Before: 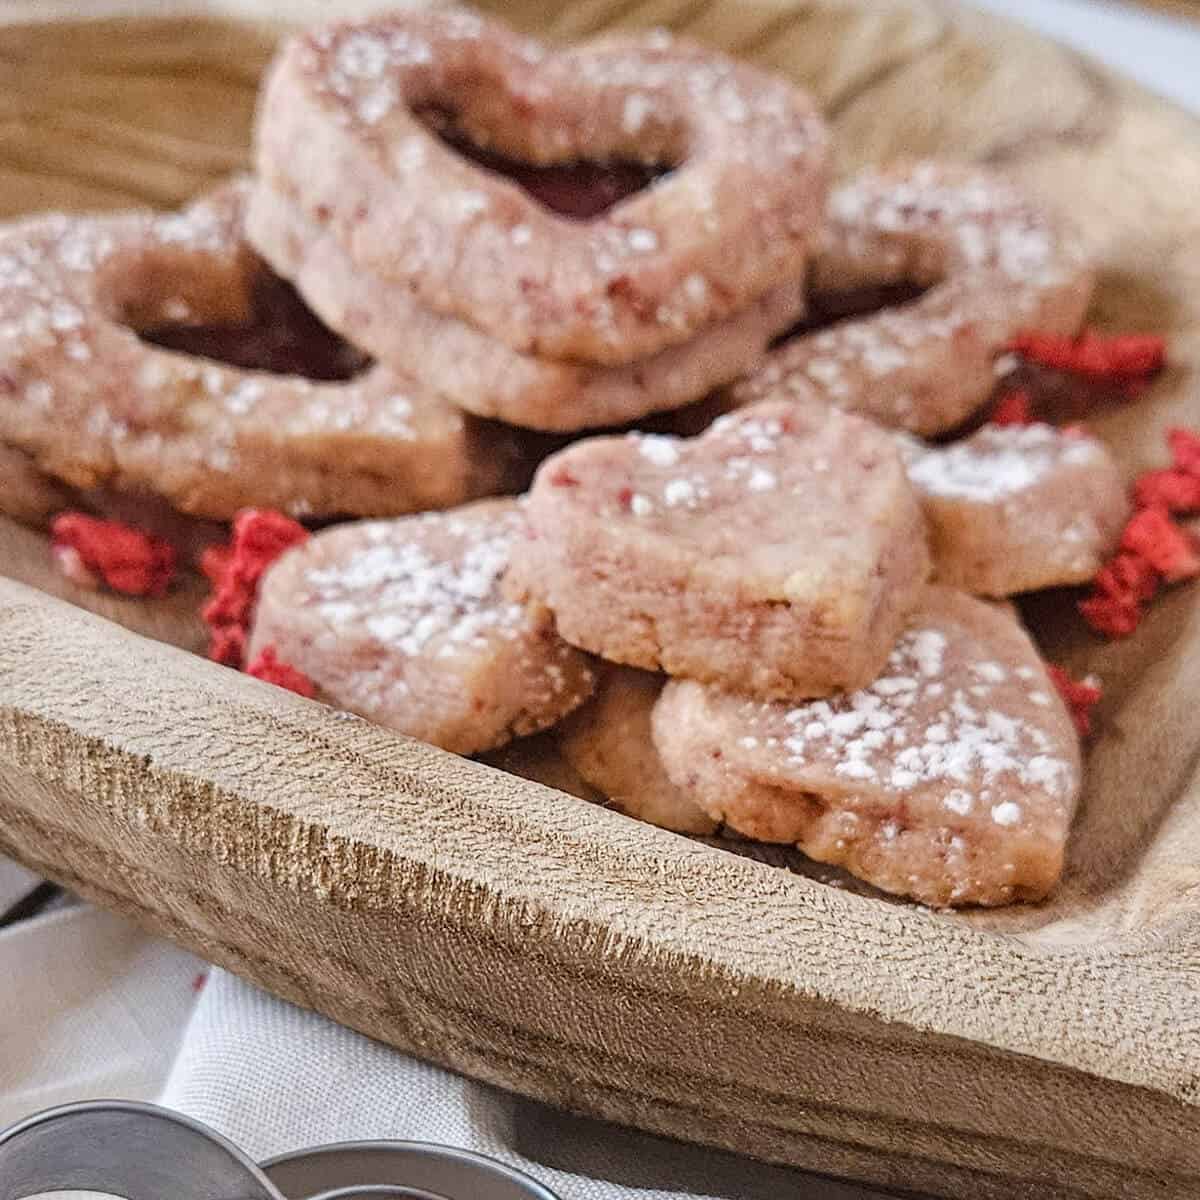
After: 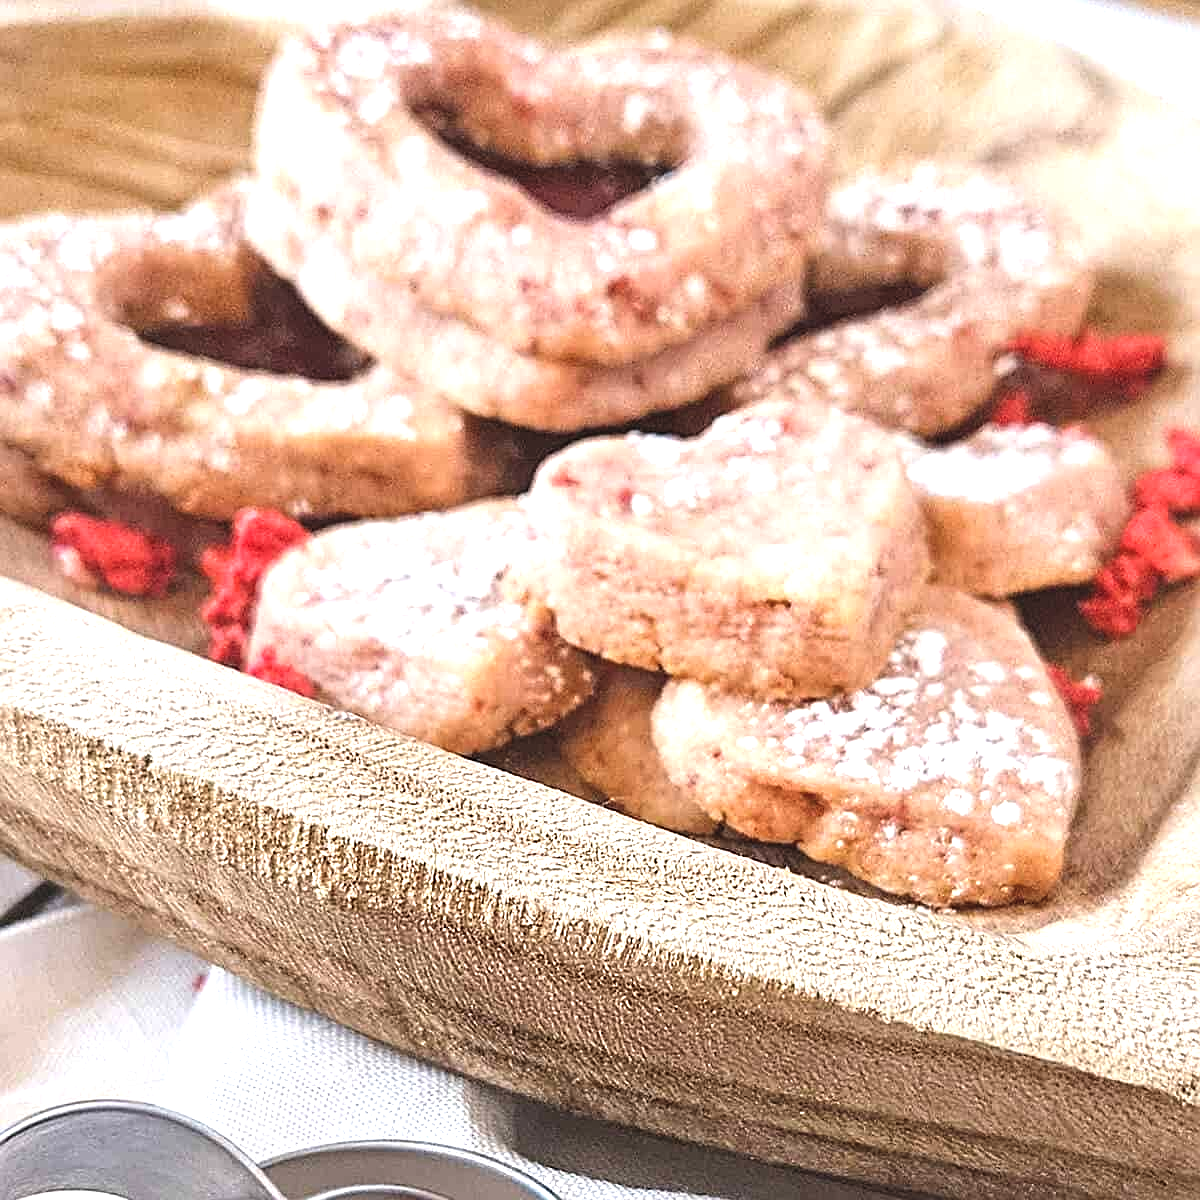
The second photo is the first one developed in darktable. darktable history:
exposure: black level correction -0.005, exposure 1.002 EV, compensate highlight preservation false
sharpen: on, module defaults
